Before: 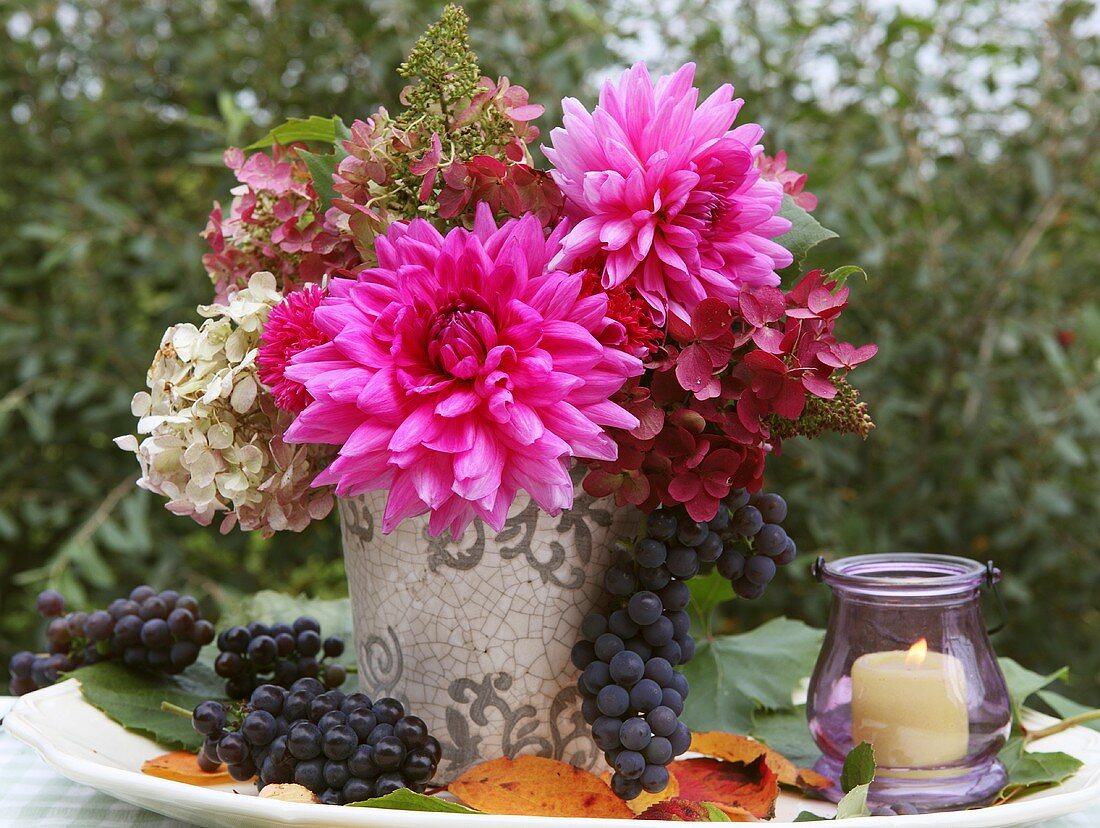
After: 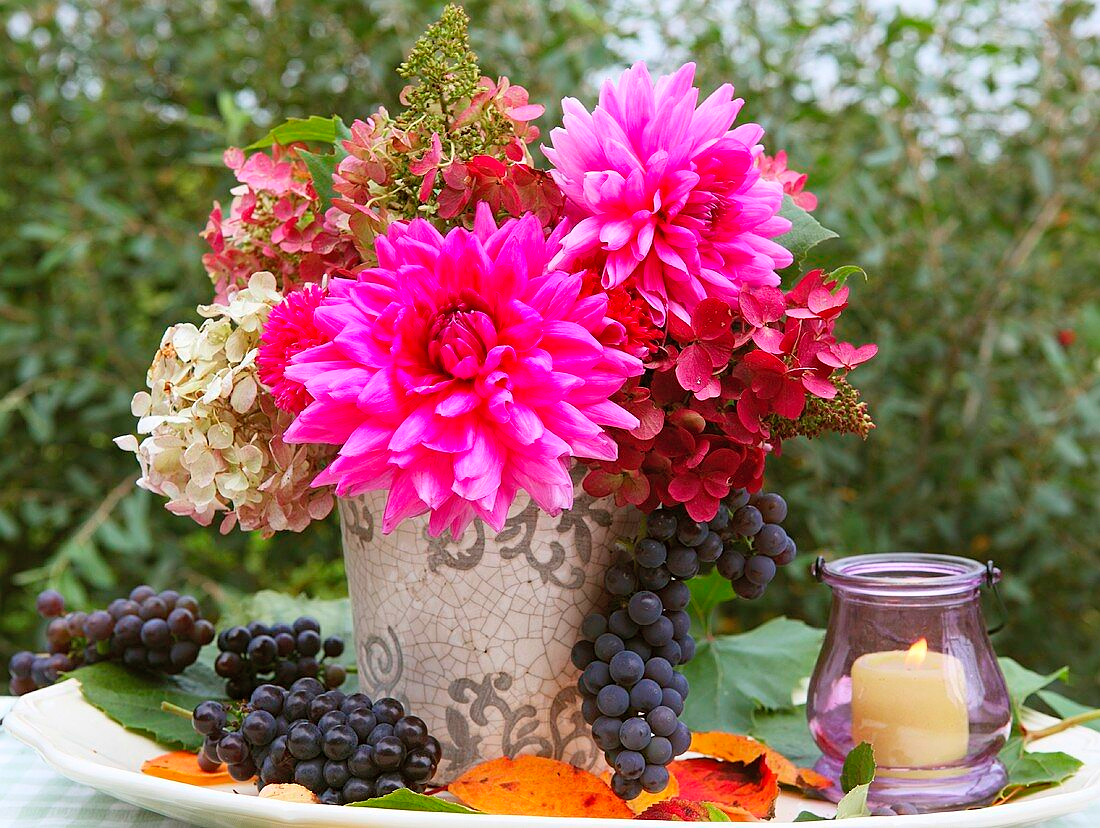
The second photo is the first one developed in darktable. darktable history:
contrast brightness saturation: brightness 0.087, saturation 0.19
sharpen: amount 0.216
